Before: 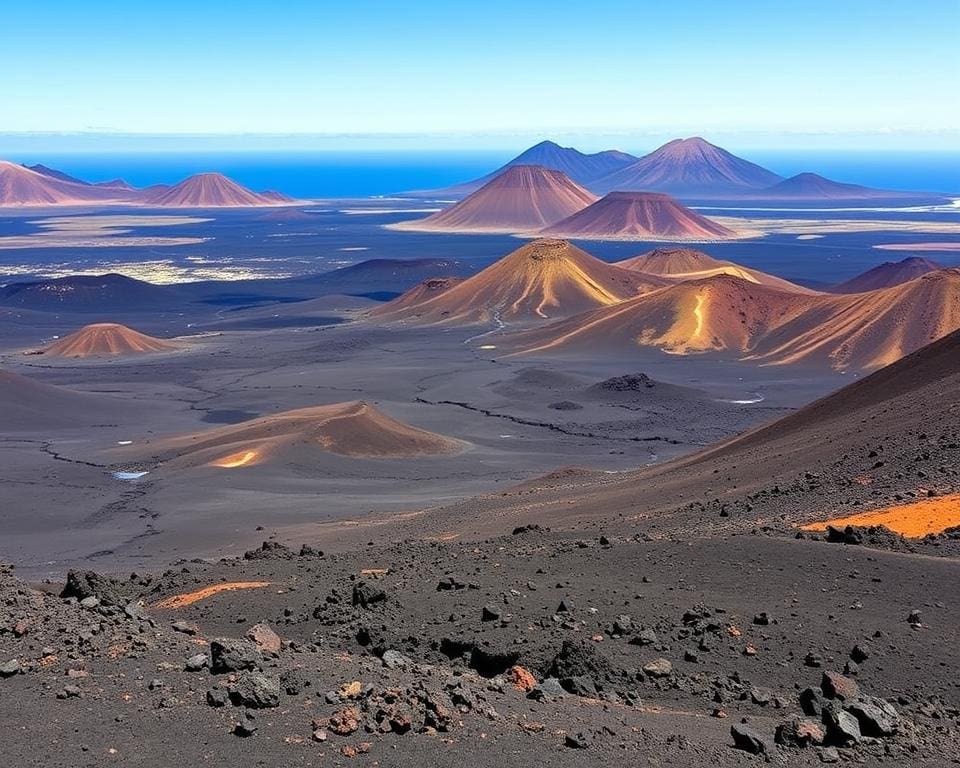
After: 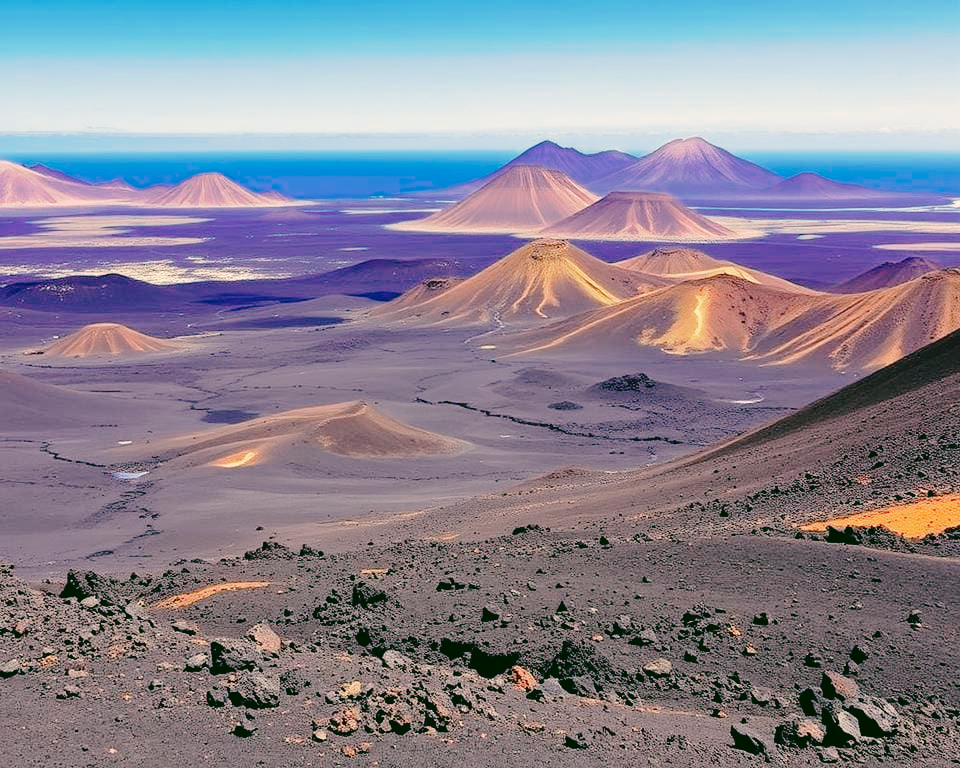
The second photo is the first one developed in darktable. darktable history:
tone curve: curves: ch0 [(0, 0) (0.003, 0.051) (0.011, 0.052) (0.025, 0.055) (0.044, 0.062) (0.069, 0.068) (0.1, 0.077) (0.136, 0.098) (0.177, 0.145) (0.224, 0.223) (0.277, 0.314) (0.335, 0.43) (0.399, 0.518) (0.468, 0.591) (0.543, 0.656) (0.623, 0.726) (0.709, 0.809) (0.801, 0.857) (0.898, 0.918) (1, 1)], preserve colors none
color look up table: target L [96.27, 96.86, 82.14, 80.29, 72.25, 62.69, 46.91, 46.24, 32.06, 29.74, 9.92, 200.92, 85.33, 83.69, 73.84, 65.59, 62.04, 55.07, 47.65, 40.62, 42.58, 30.56, 18.82, 96.33, 91.86, 78.89, 72.97, 74.25, 78.42, 82.52, 65.64, 69.36, 57.93, 33.83, 46.04, 43.65, 42.01, 41.82, 41.49, 19.78, 18.16, 2.239, 69.13, 68.54, 60.64, 48.3, 48.45, 32.27, 26.02], target a [-3.496, 3.57, -44.85, -24.84, -19.51, 3.122, -40.51, -18.29, -13.6, -17.92, -32.26, 0, 16.27, 4.579, 34.09, 33.61, 45.57, 21.66, 54.71, 41.81, 64.19, 5.454, 23.97, 12.65, 18.81, 9.92, 33.11, 25.17, 38.44, 34.02, 54.47, 47.39, 28.45, 21.92, 53.42, 33.24, 57.69, 50.84, 64.03, 20.14, 28.68, -6.558, -47.81, -18.84, -37.9, -4.709, -9.665, -0.652, -1.388], target b [49.7, 26.34, 22.22, 28.59, 8.668, 11.02, 23.45, 22.91, -3.273, 10.75, 12.21, -0.001, 37.8, 67.35, 20.26, 66.56, 36.99, 38.59, 26.68, 38.34, 45.22, 10.66, 31.84, 7.199, 5.656, 13.55, -15.82, 8.25, 6.208, -2.861, 5.519, -20.92, -11.66, -56.5, -52.05, 2.746, 2.661, -27.76, -41.47, -28.27, -38.63, 3.137, -3.052, -31.78, -35.47, -46.55, -17.31, -39.48, -12.35], num patches 49
